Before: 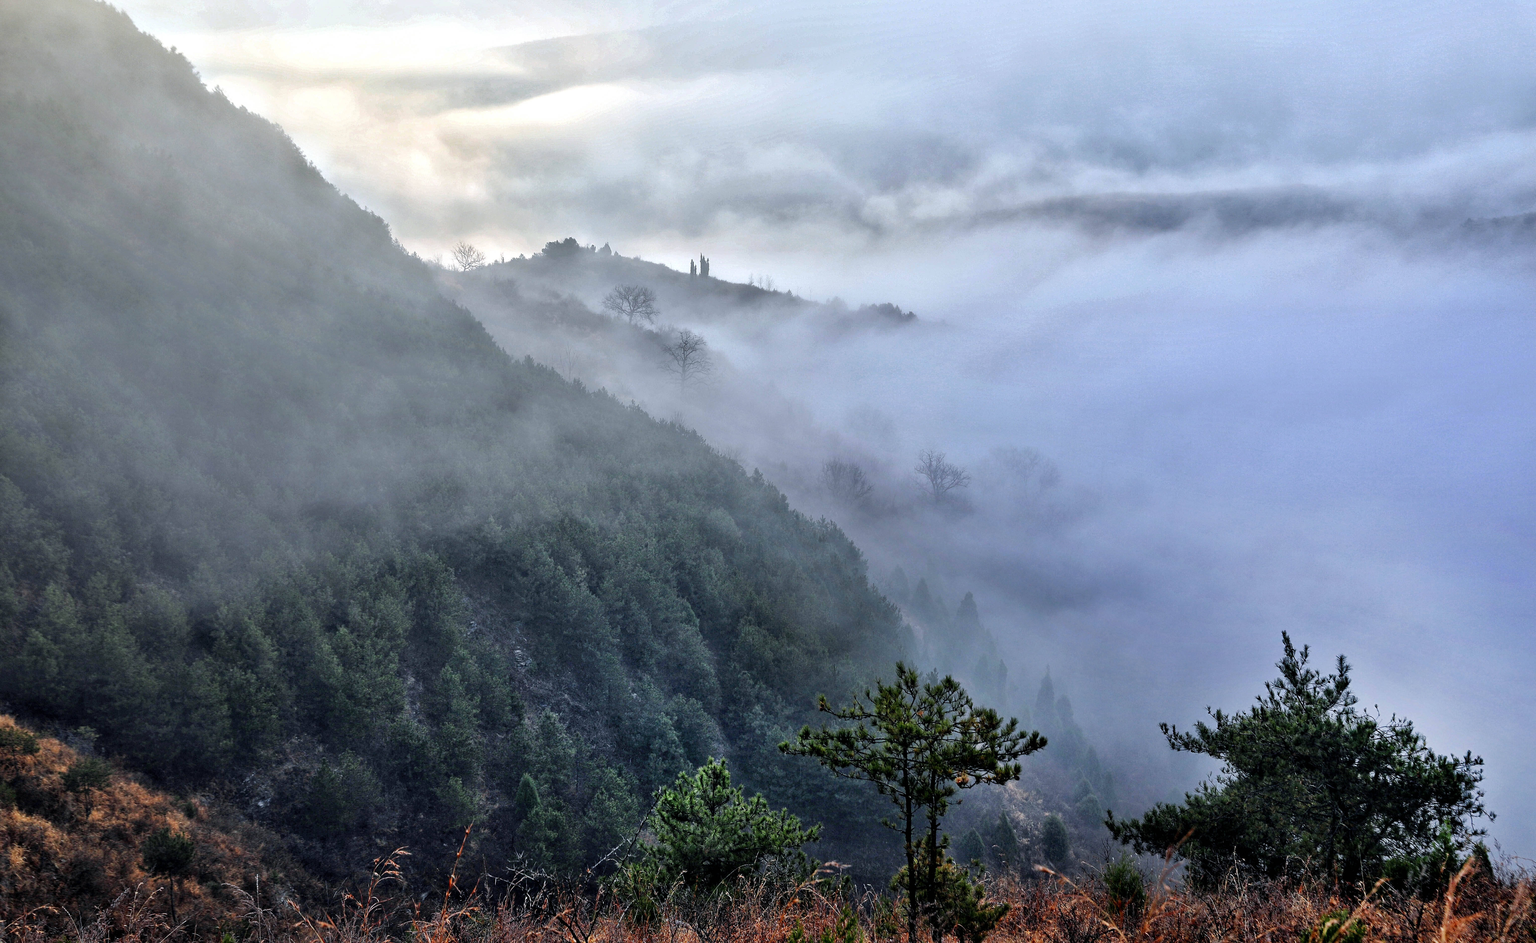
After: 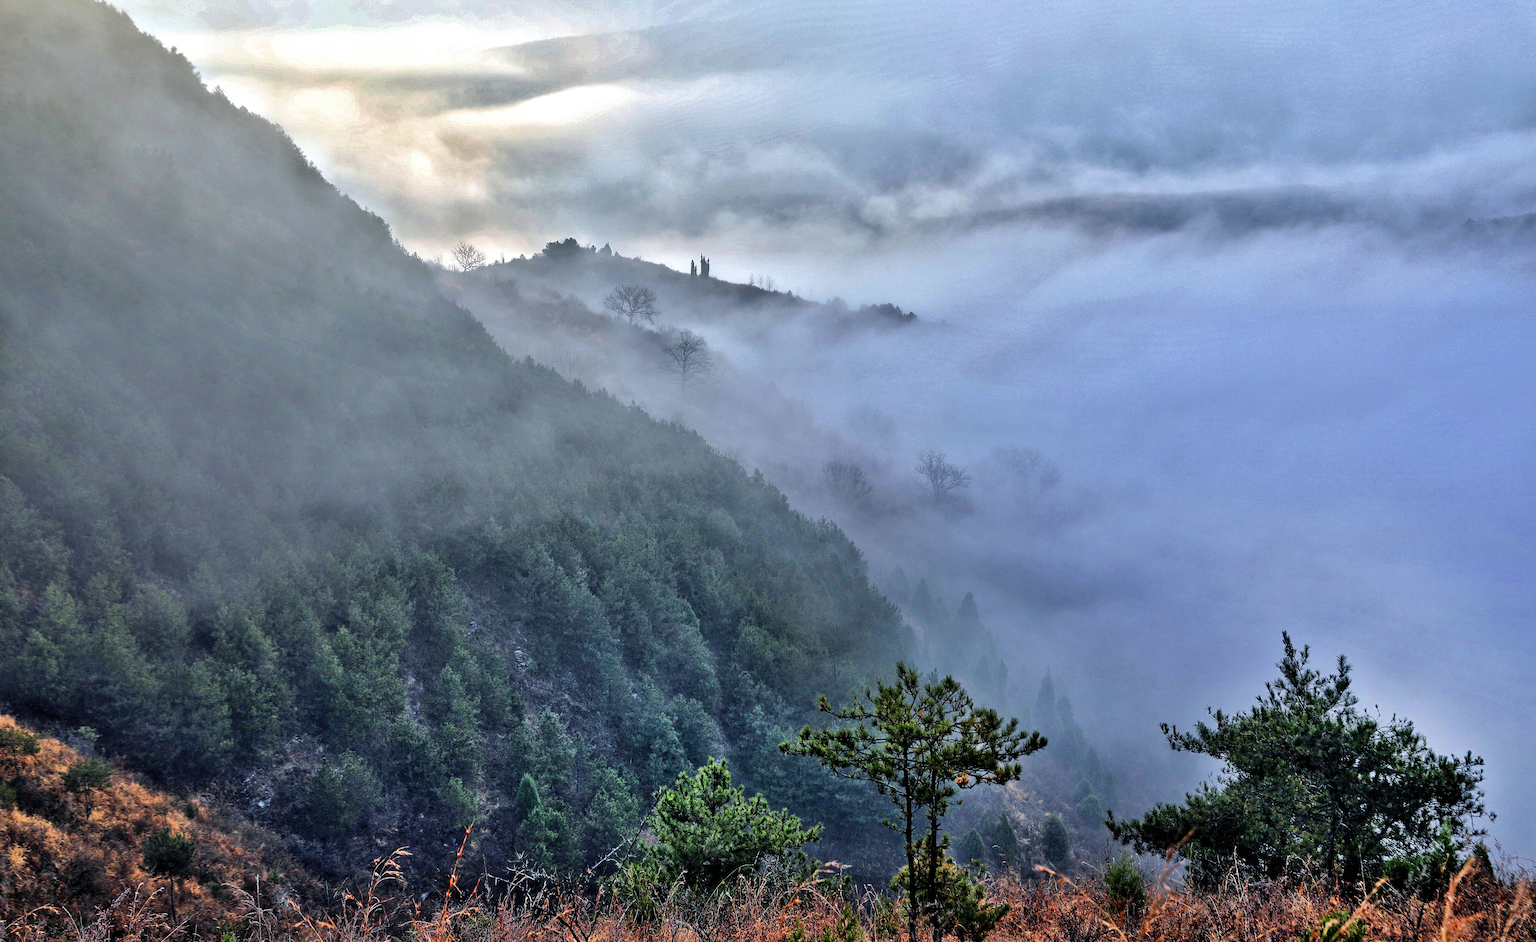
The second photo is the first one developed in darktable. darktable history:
velvia: strength 27.53%
shadows and highlights: low approximation 0.01, soften with gaussian
